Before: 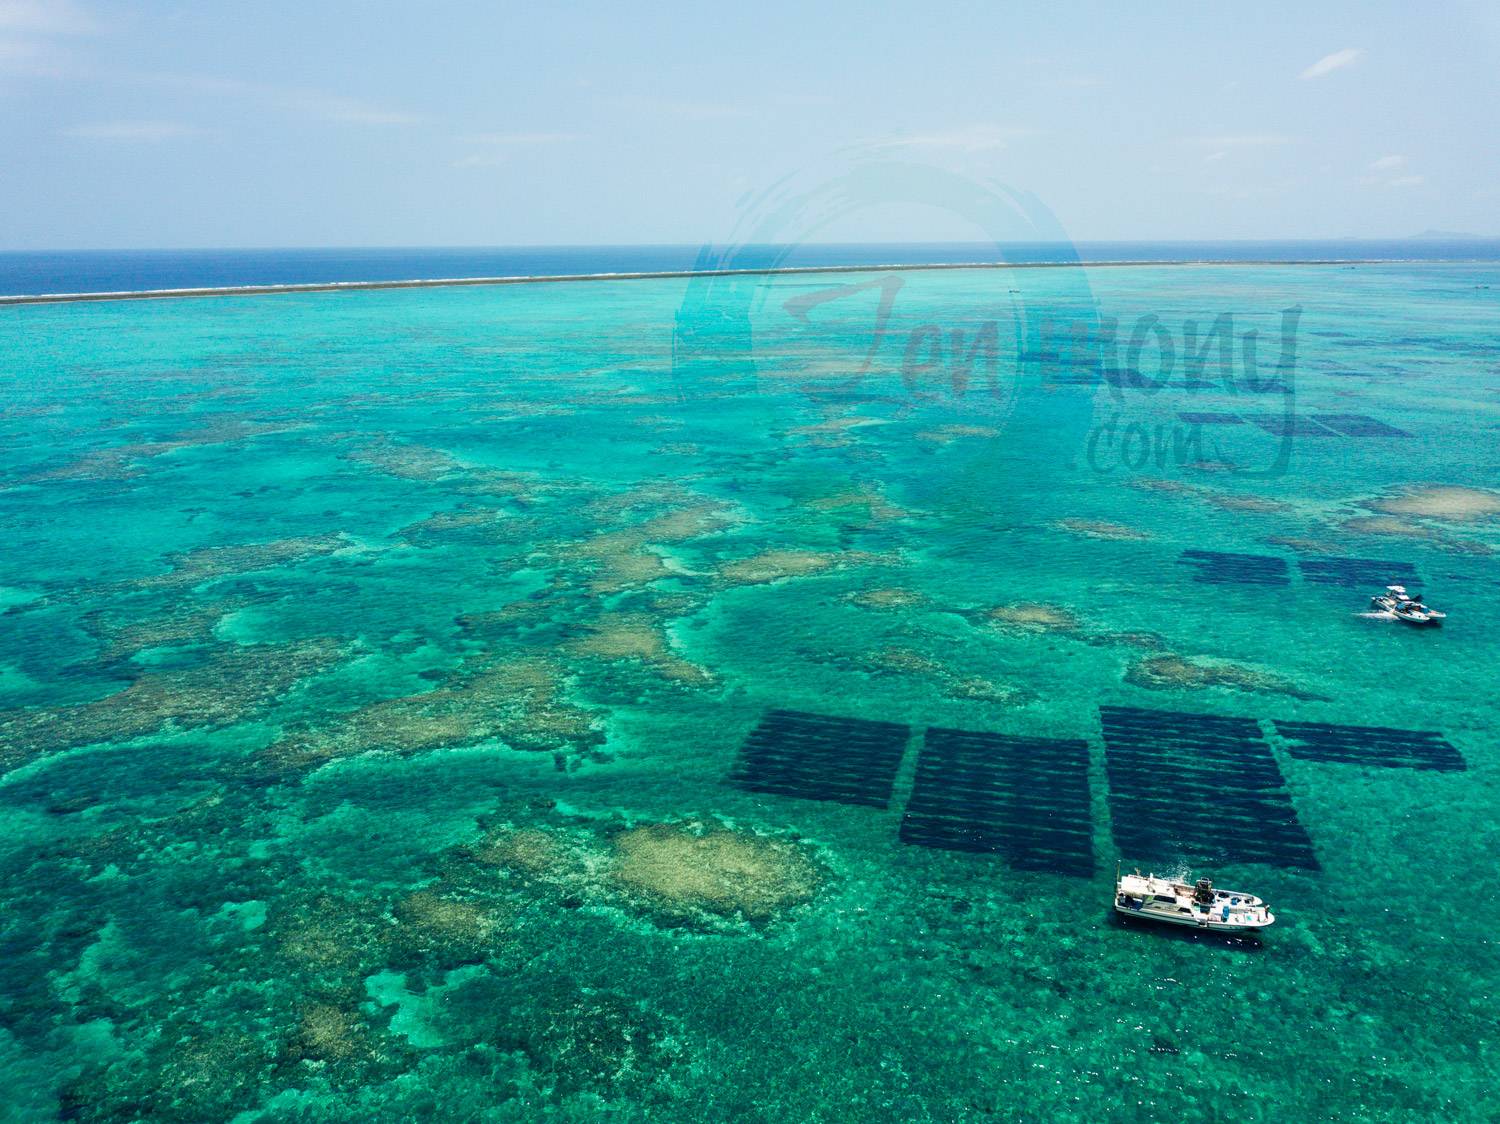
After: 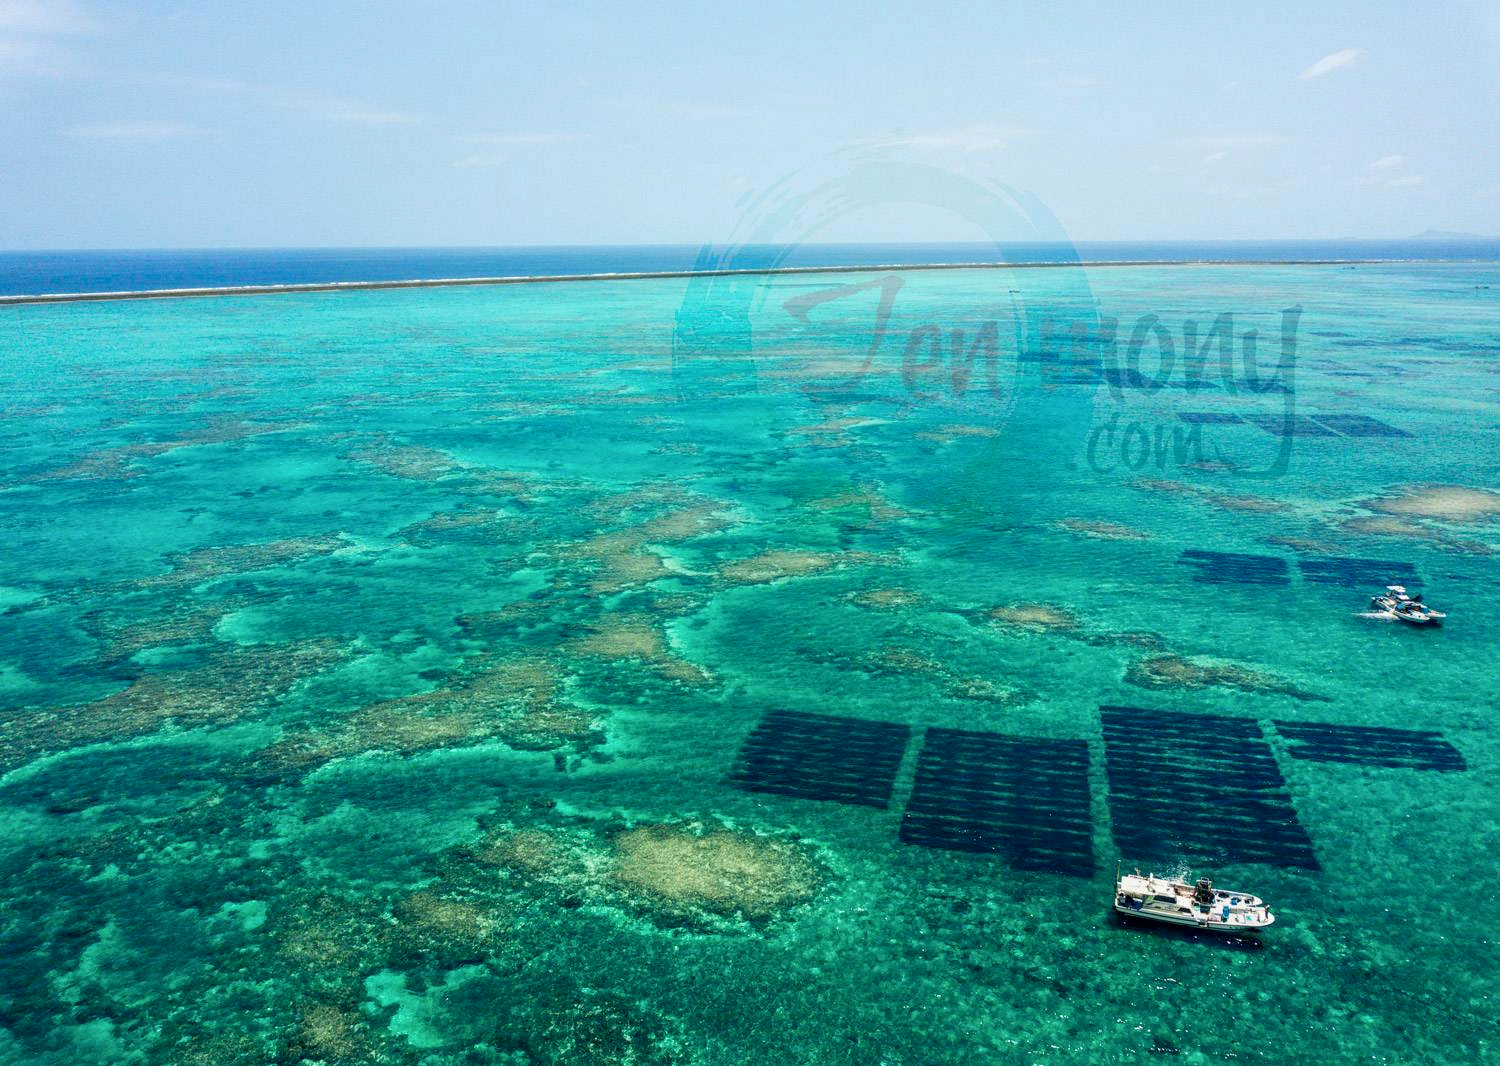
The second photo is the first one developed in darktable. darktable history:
local contrast: on, module defaults
crop and rotate: top 0.003%, bottom 5.074%
color zones: curves: ch0 [(0.068, 0.464) (0.25, 0.5) (0.48, 0.508) (0.75, 0.536) (0.886, 0.476) (0.967, 0.456)]; ch1 [(0.066, 0.456) (0.25, 0.5) (0.616, 0.508) (0.746, 0.56) (0.934, 0.444)]
